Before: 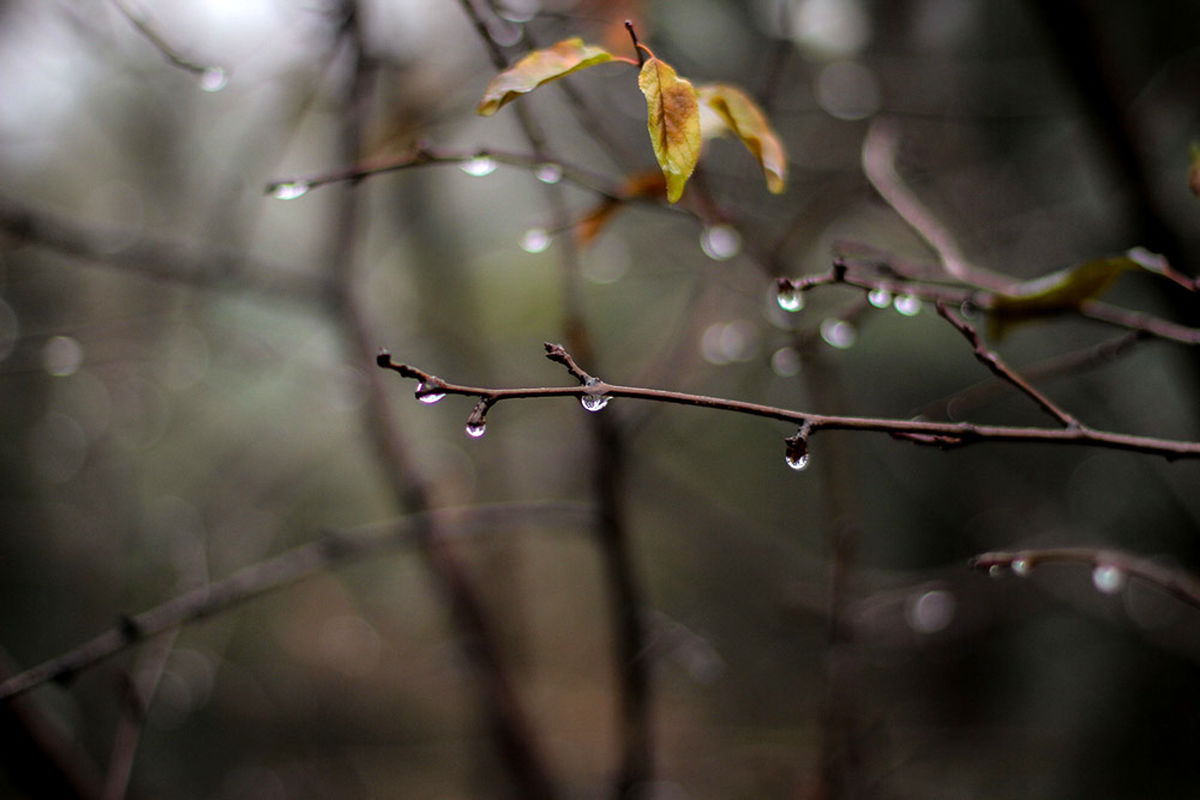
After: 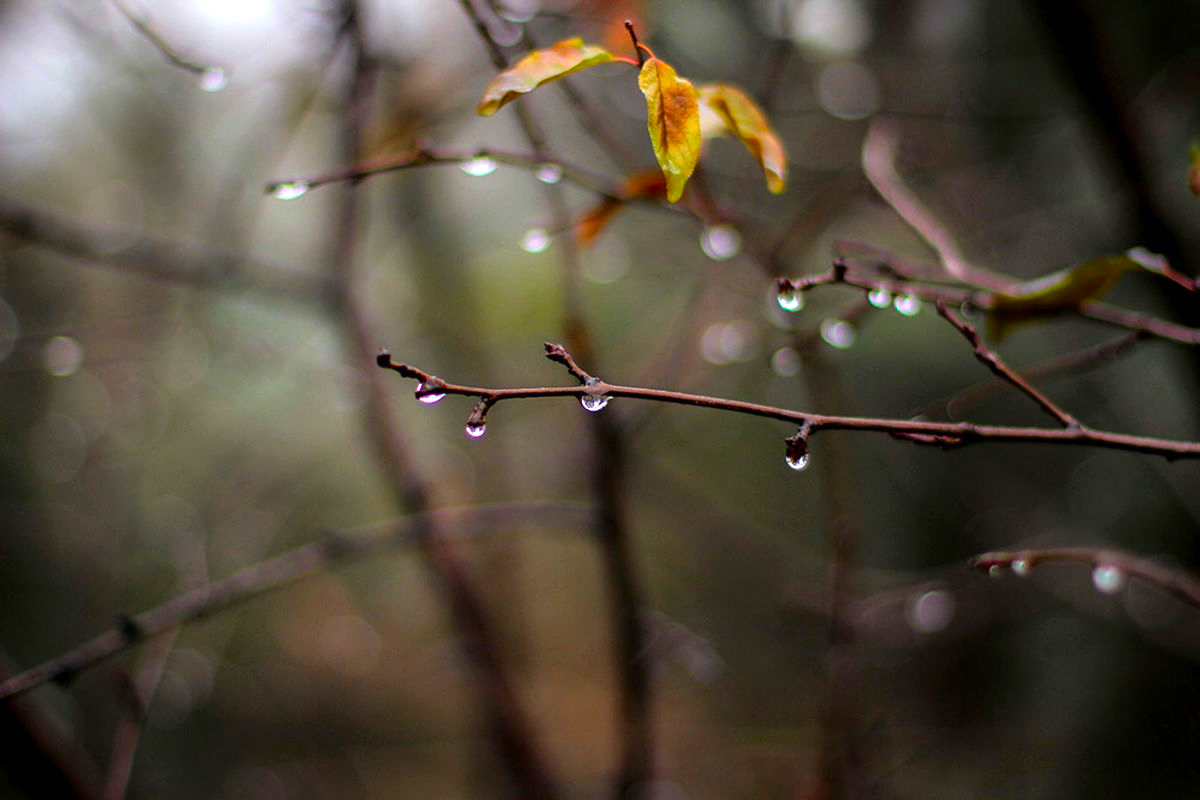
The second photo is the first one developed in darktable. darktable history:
contrast brightness saturation: saturation 0.489
exposure: exposure 0.201 EV, compensate exposure bias true, compensate highlight preservation false
